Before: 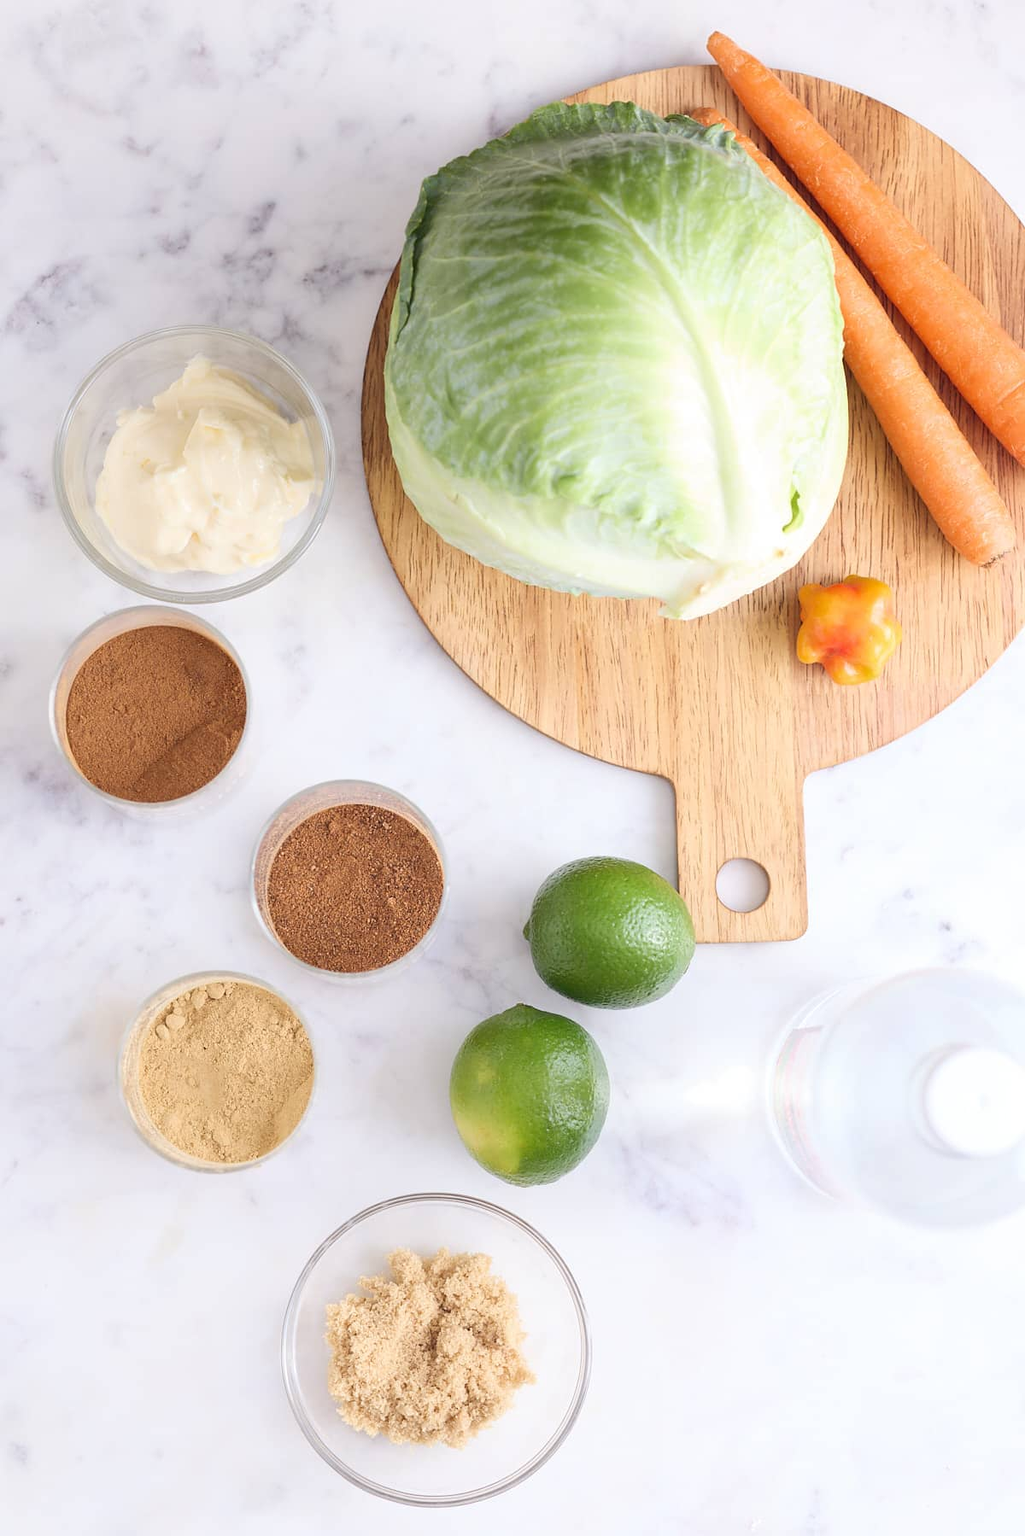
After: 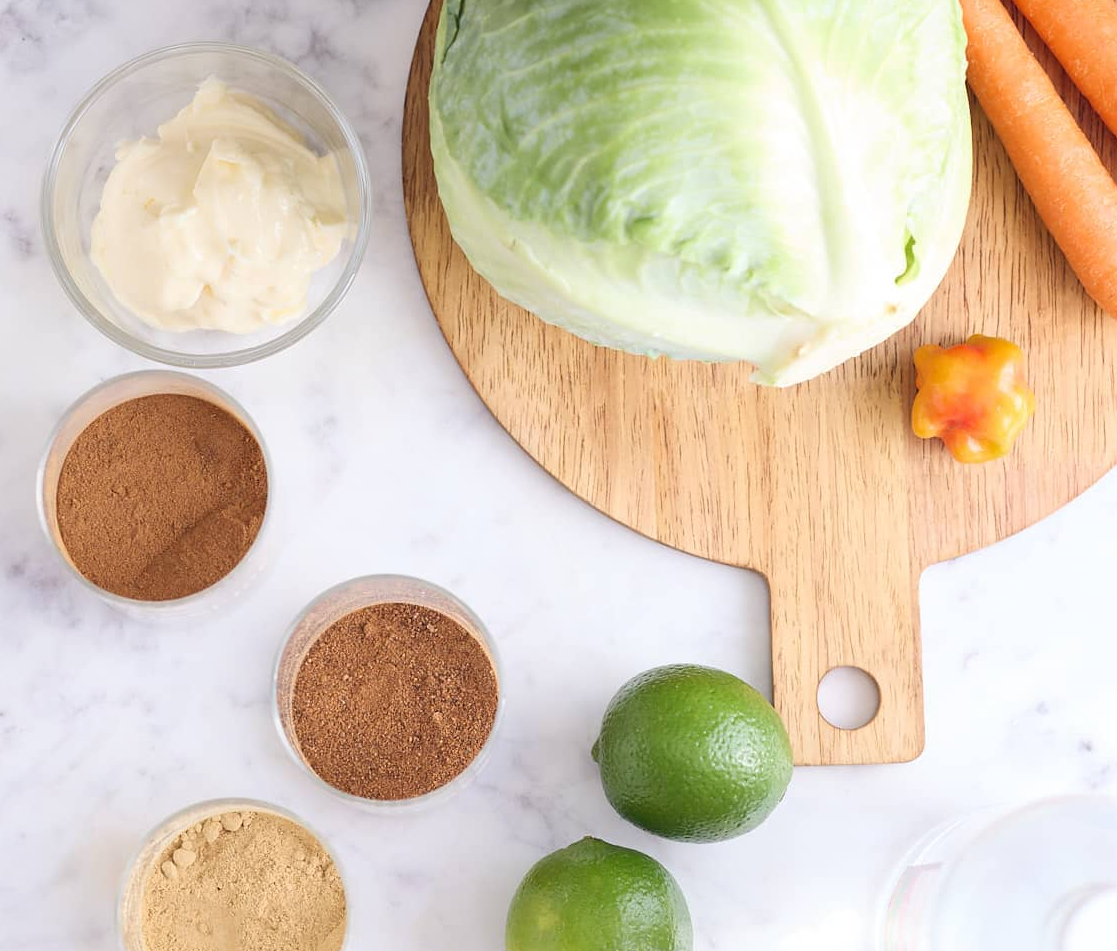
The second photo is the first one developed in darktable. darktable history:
crop: left 1.774%, top 18.891%, right 5.093%, bottom 28.207%
